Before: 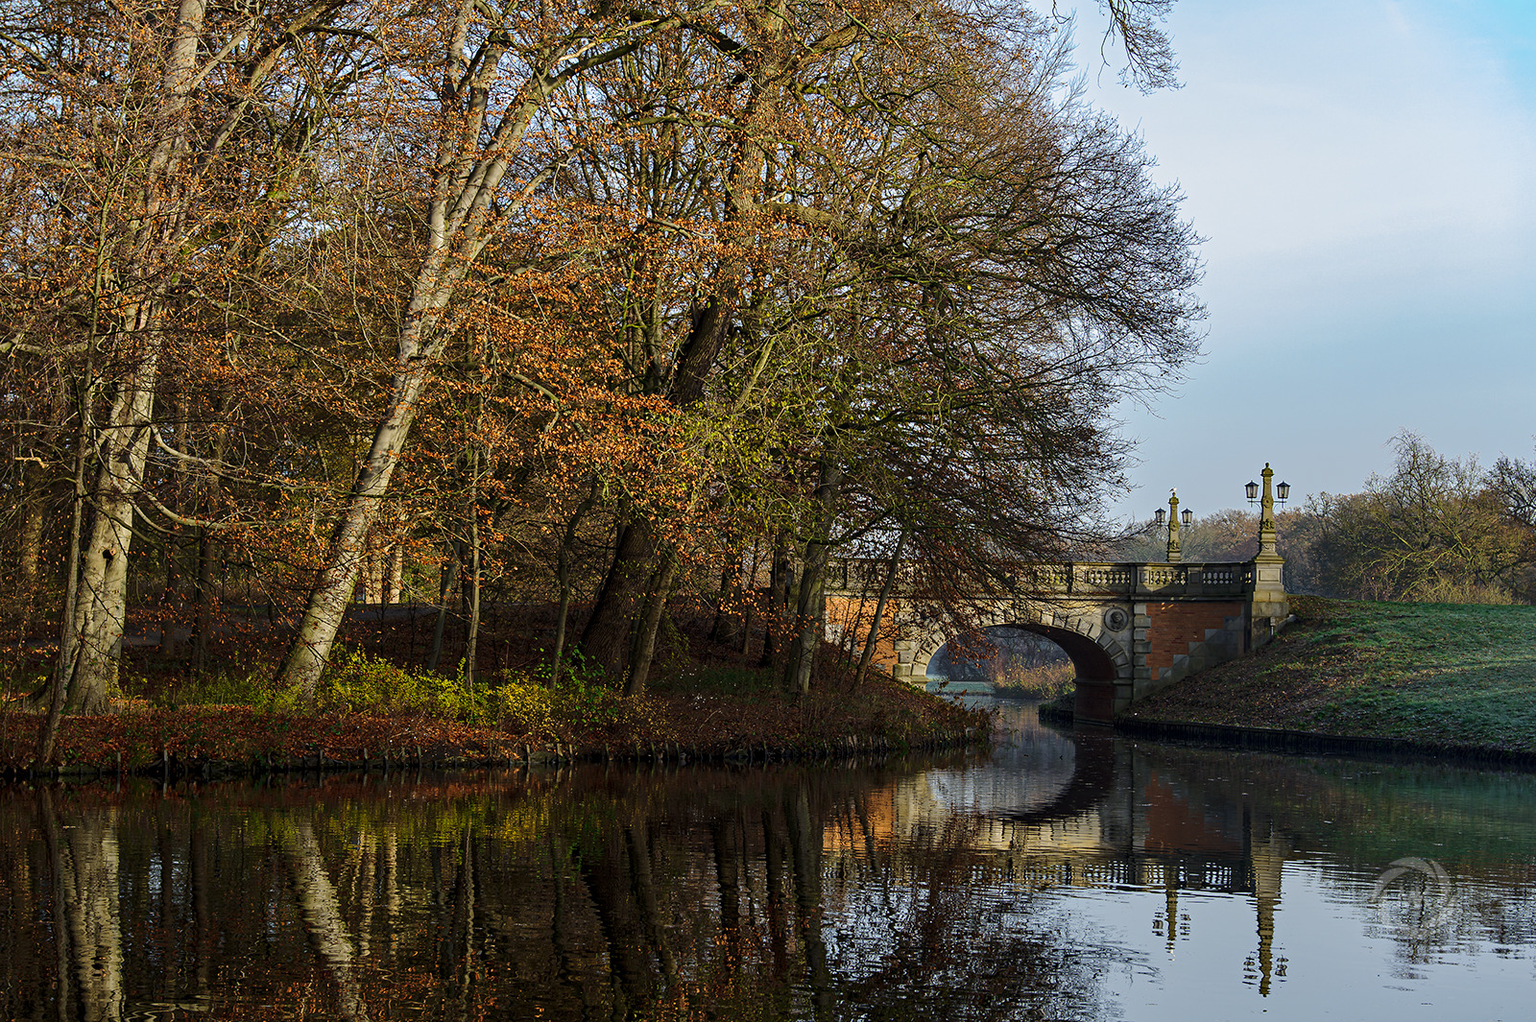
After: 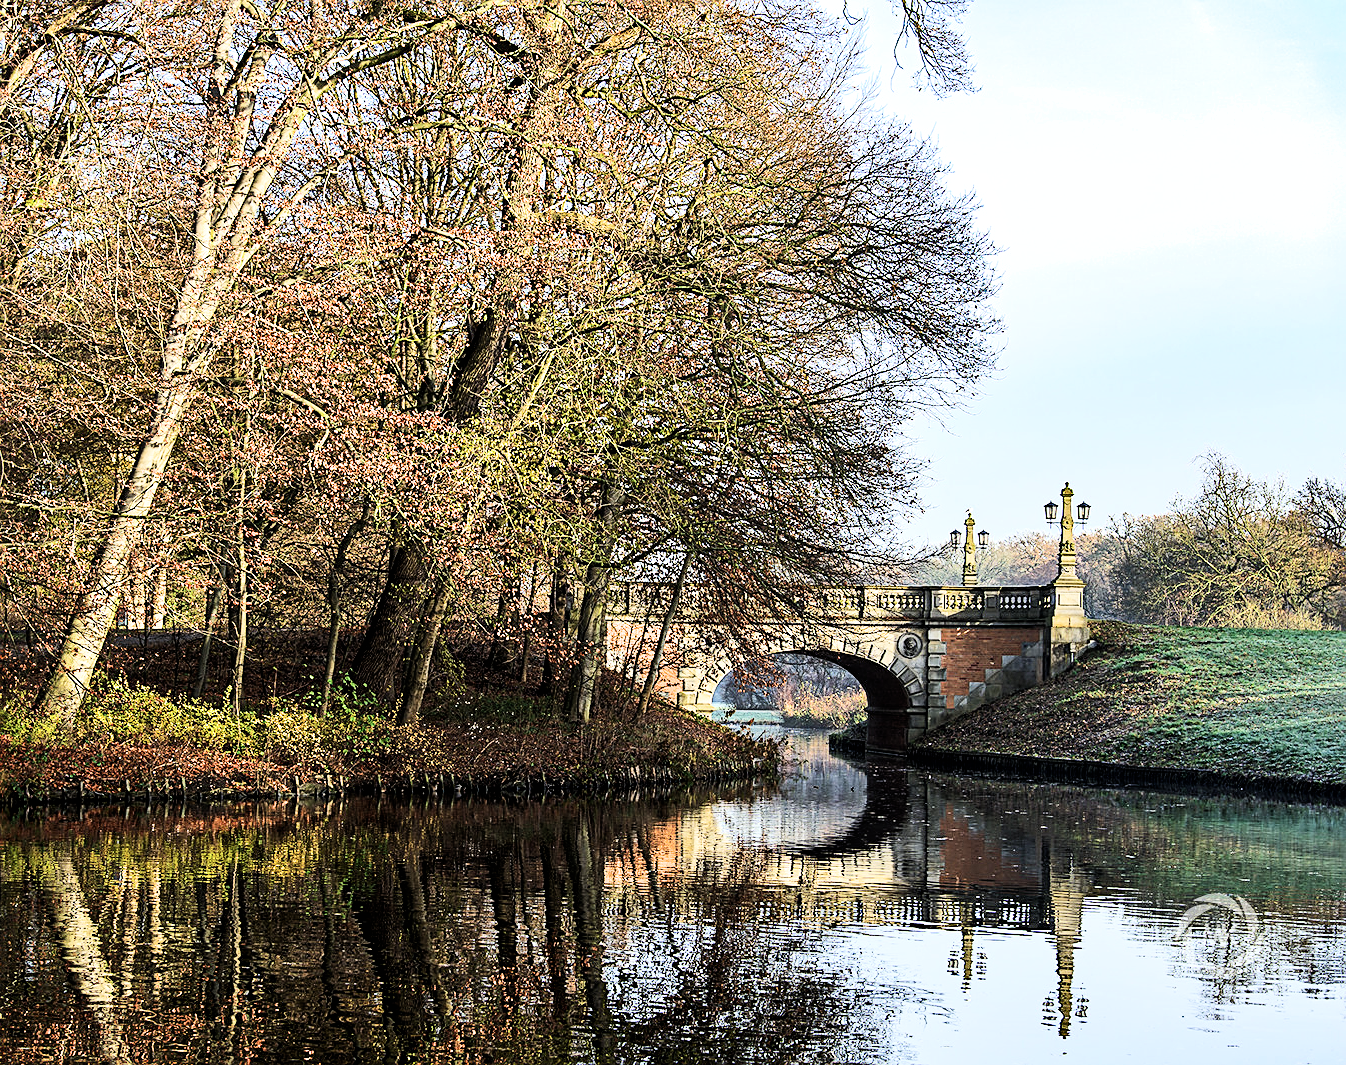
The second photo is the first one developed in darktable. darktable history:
crop: left 15.85%
filmic rgb: black relative exposure -5.13 EV, white relative exposure 3.98 EV, hardness 2.9, contrast 1.299
sharpen: on, module defaults
exposure: black level correction 0, exposure 1.892 EV, compensate highlight preservation false
contrast brightness saturation: contrast 0.154, brightness 0.049
color zones: curves: ch0 [(0.25, 0.5) (0.428, 0.473) (0.75, 0.5)]; ch1 [(0.243, 0.479) (0.398, 0.452) (0.75, 0.5)]
shadows and highlights: shadows 12.04, white point adjustment 1.22, soften with gaussian
